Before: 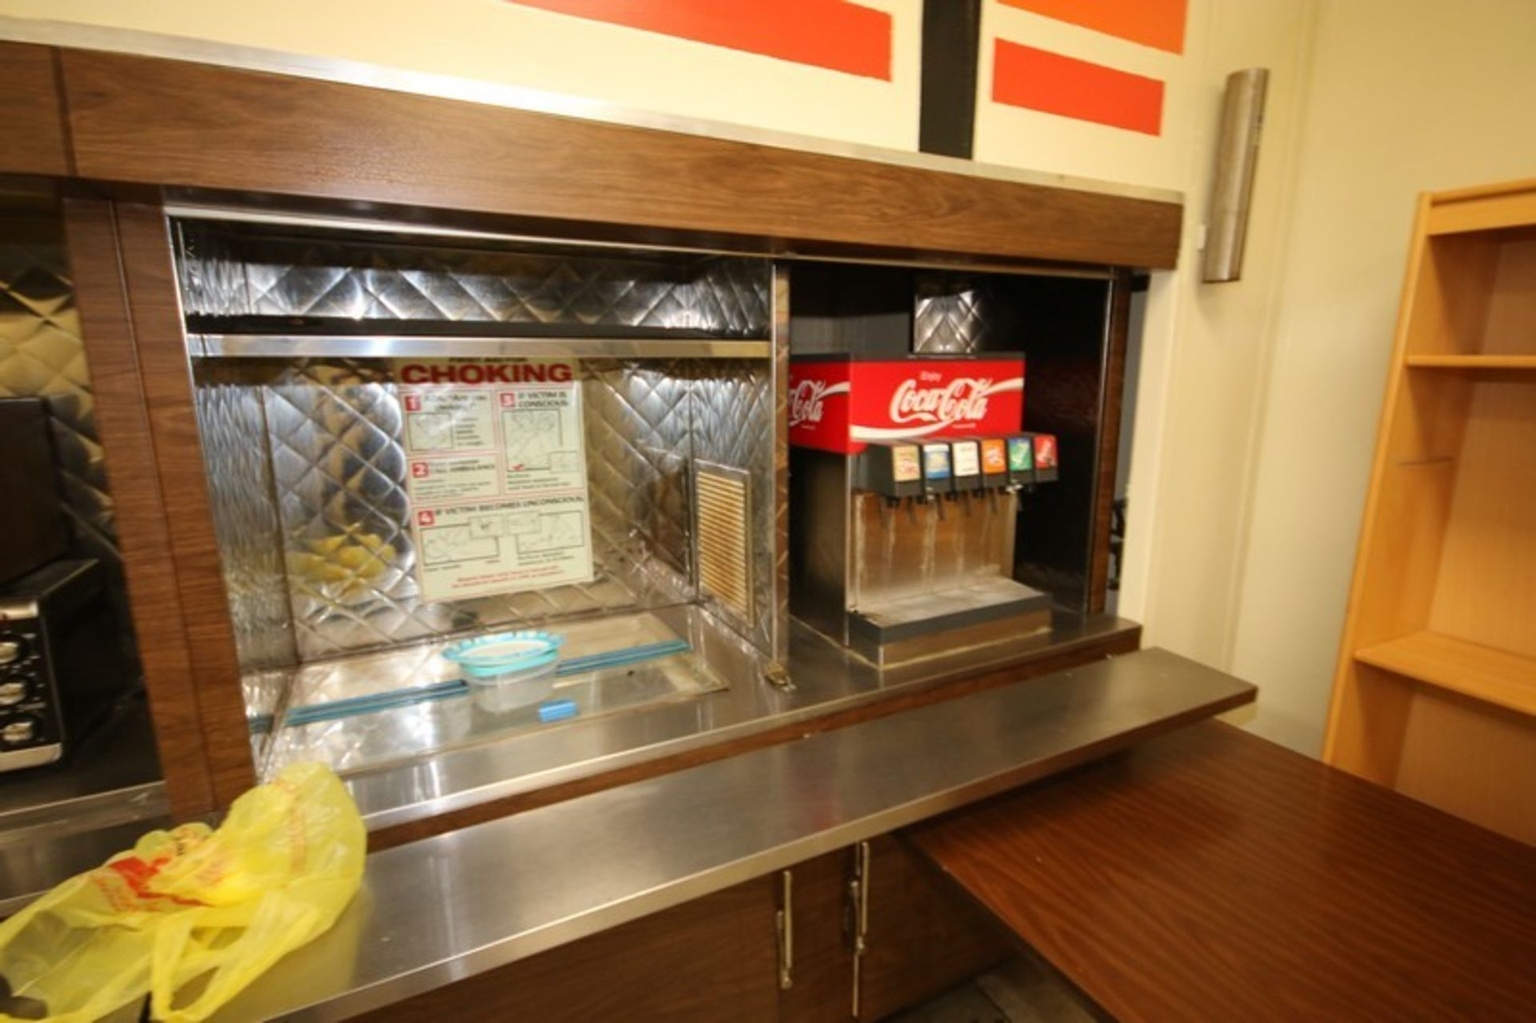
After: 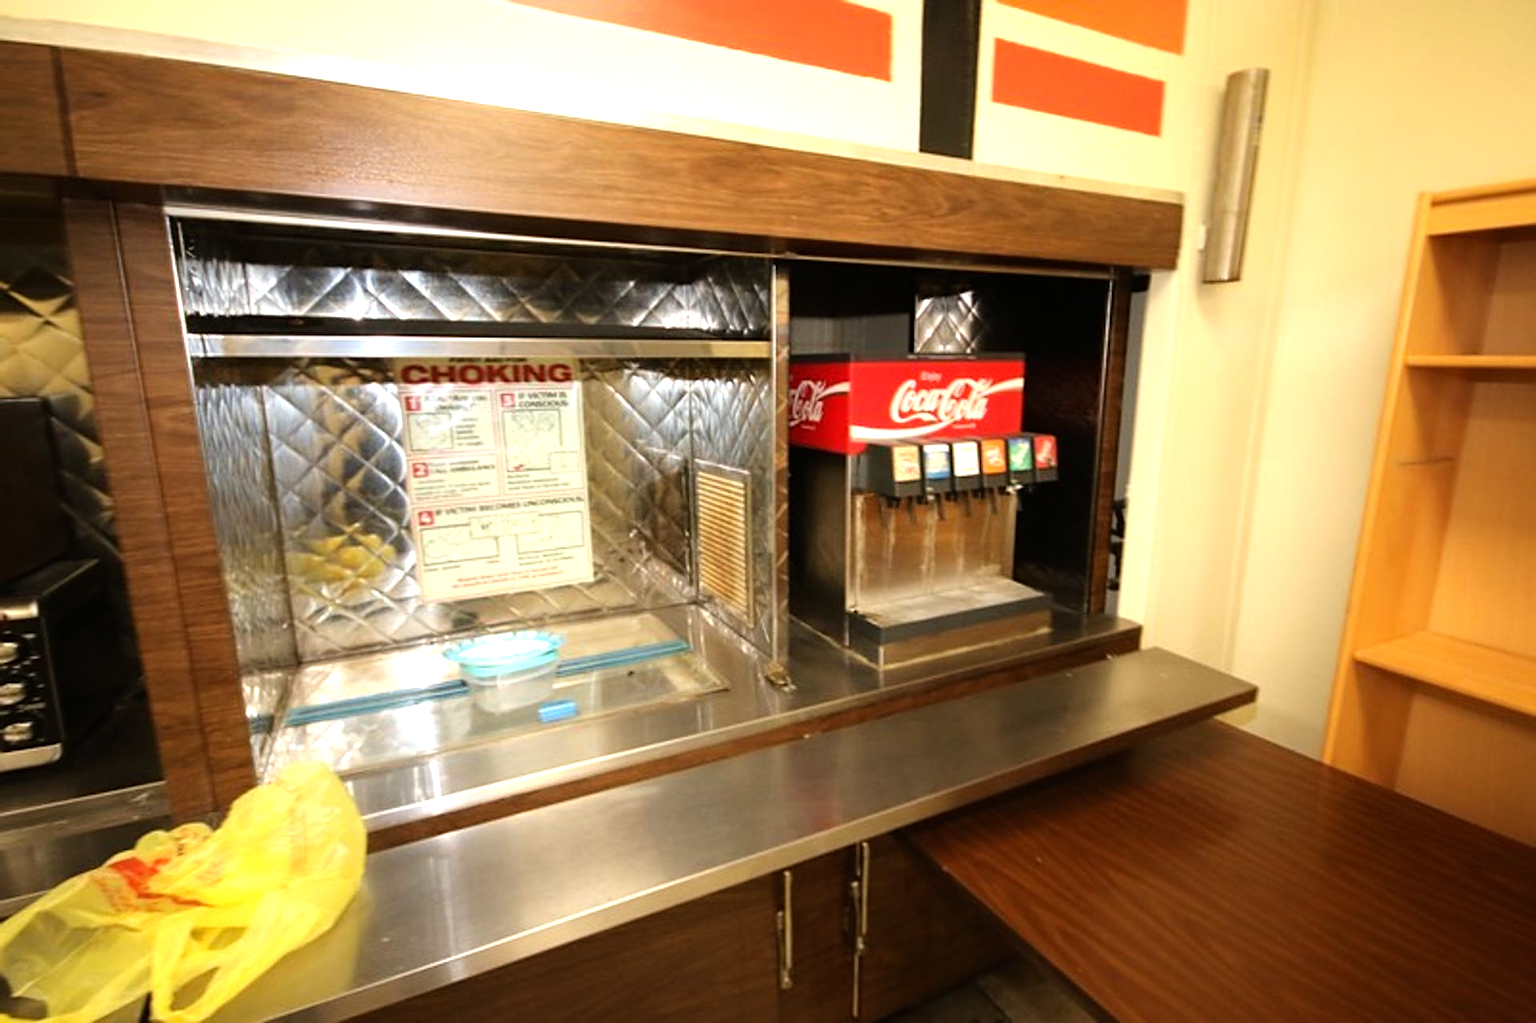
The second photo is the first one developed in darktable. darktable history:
sharpen: on, module defaults
tone equalizer: -8 EV -0.731 EV, -7 EV -0.683 EV, -6 EV -0.576 EV, -5 EV -0.367 EV, -3 EV 0.404 EV, -2 EV 0.6 EV, -1 EV 0.681 EV, +0 EV 0.757 EV, mask exposure compensation -0.509 EV
